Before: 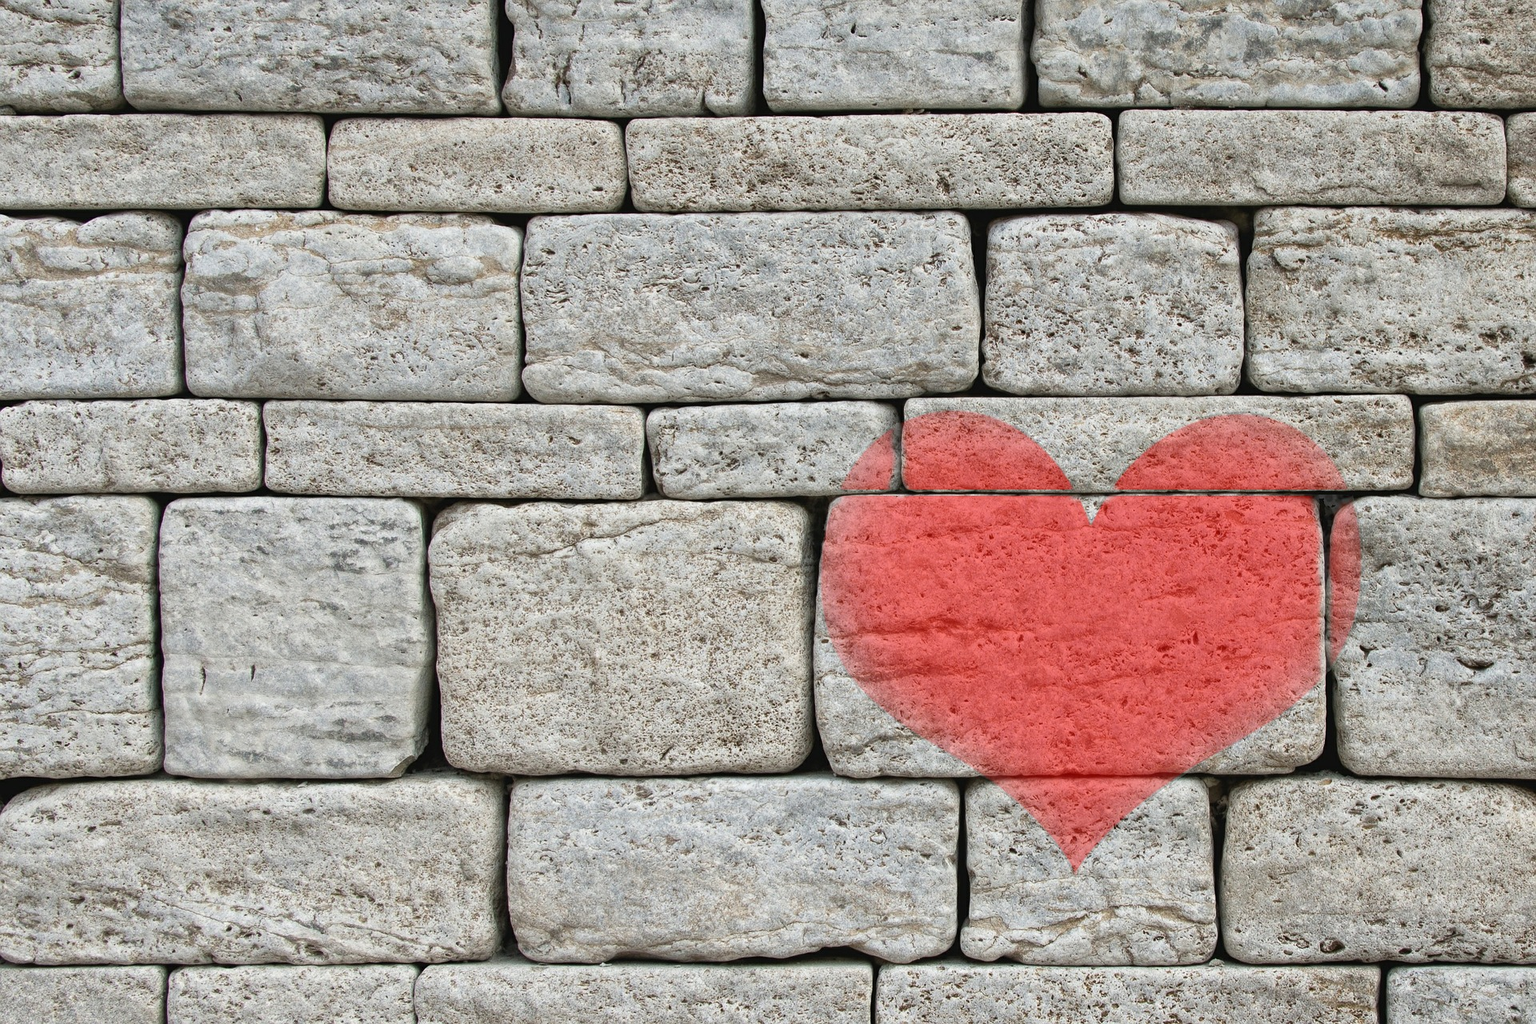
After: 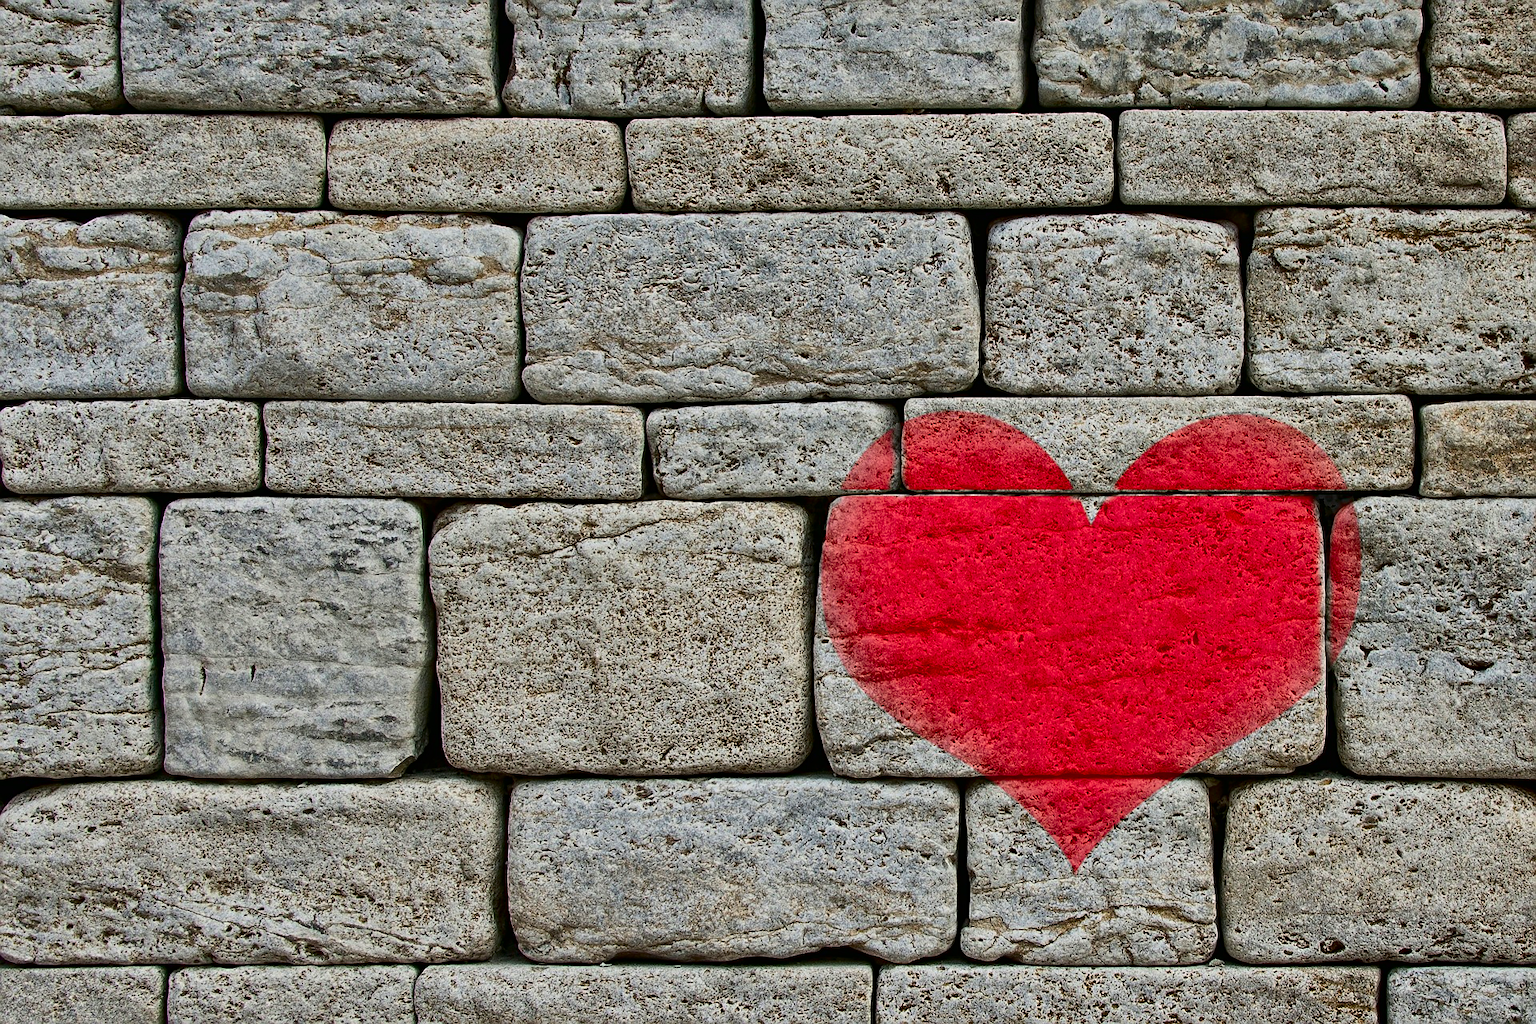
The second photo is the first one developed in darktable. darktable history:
shadows and highlights: shadows 80.73, white point adjustment -9.07, highlights -61.46, soften with gaussian
contrast brightness saturation: contrast 0.22, brightness -0.19, saturation 0.24
sharpen: on, module defaults
color zones: curves: ch0 [(0, 0.613) (0.01, 0.613) (0.245, 0.448) (0.498, 0.529) (0.642, 0.665) (0.879, 0.777) (0.99, 0.613)]; ch1 [(0, 0) (0.143, 0) (0.286, 0) (0.429, 0) (0.571, 0) (0.714, 0) (0.857, 0)], mix -121.96%
